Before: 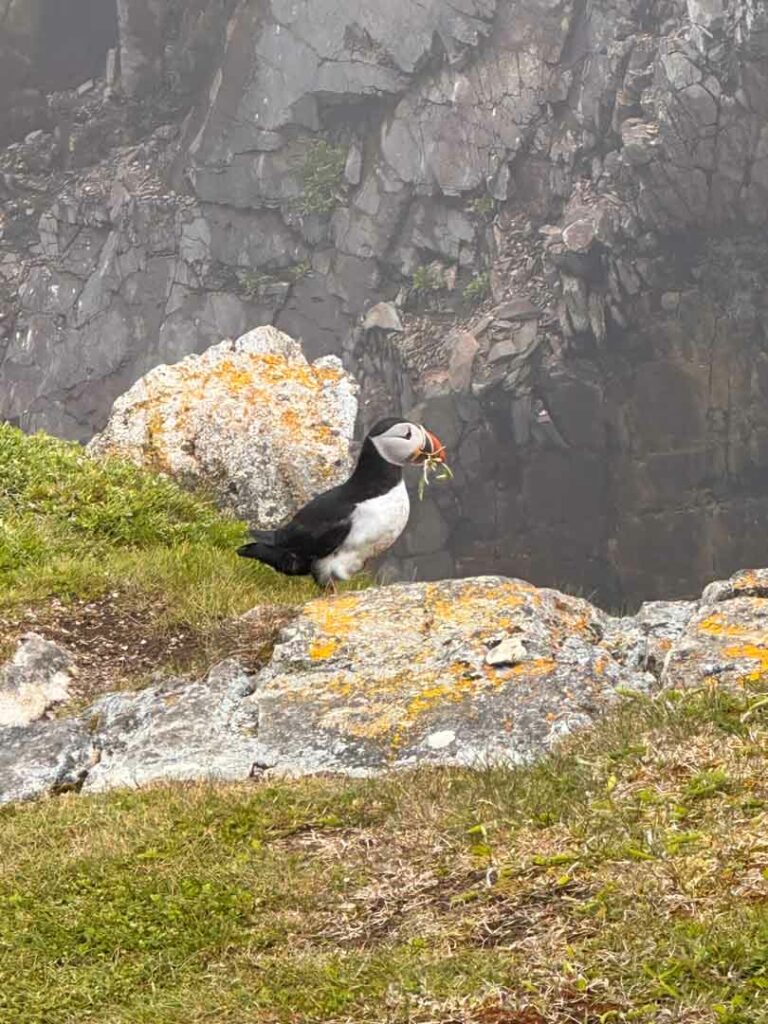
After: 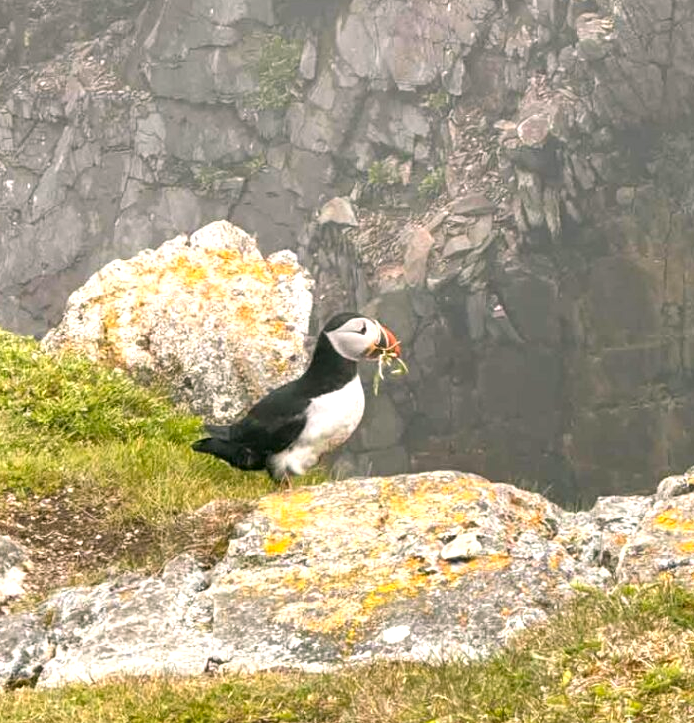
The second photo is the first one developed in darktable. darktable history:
exposure: exposure 0.506 EV, compensate highlight preservation false
crop: left 5.918%, top 10.339%, right 3.61%, bottom 18.971%
color correction: highlights a* 3.97, highlights b* 4.93, shadows a* -7.66, shadows b* 4.71
contrast brightness saturation: contrast 0.045
